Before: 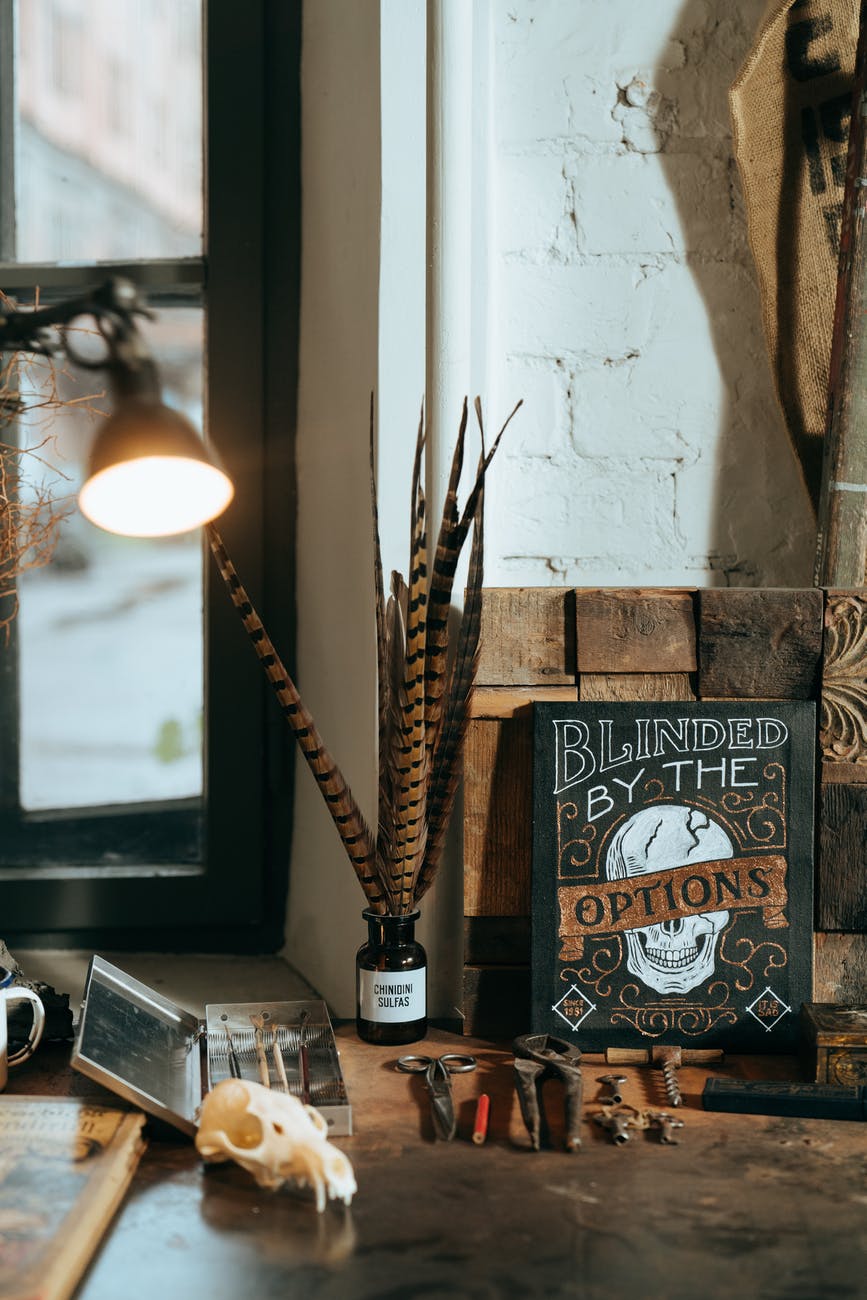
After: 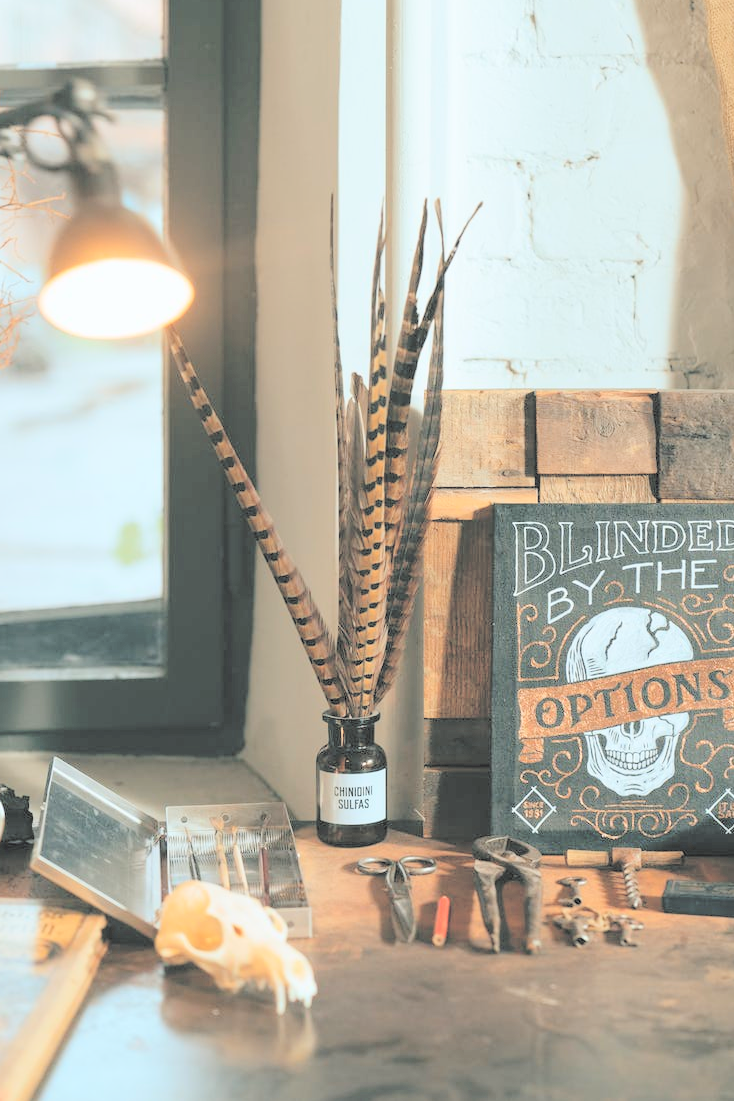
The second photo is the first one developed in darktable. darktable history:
contrast brightness saturation: brightness 0.996
crop and rotate: left 4.668%, top 15.296%, right 10.658%
color balance rgb: perceptual saturation grading › global saturation 0.88%, global vibrance 11.034%
